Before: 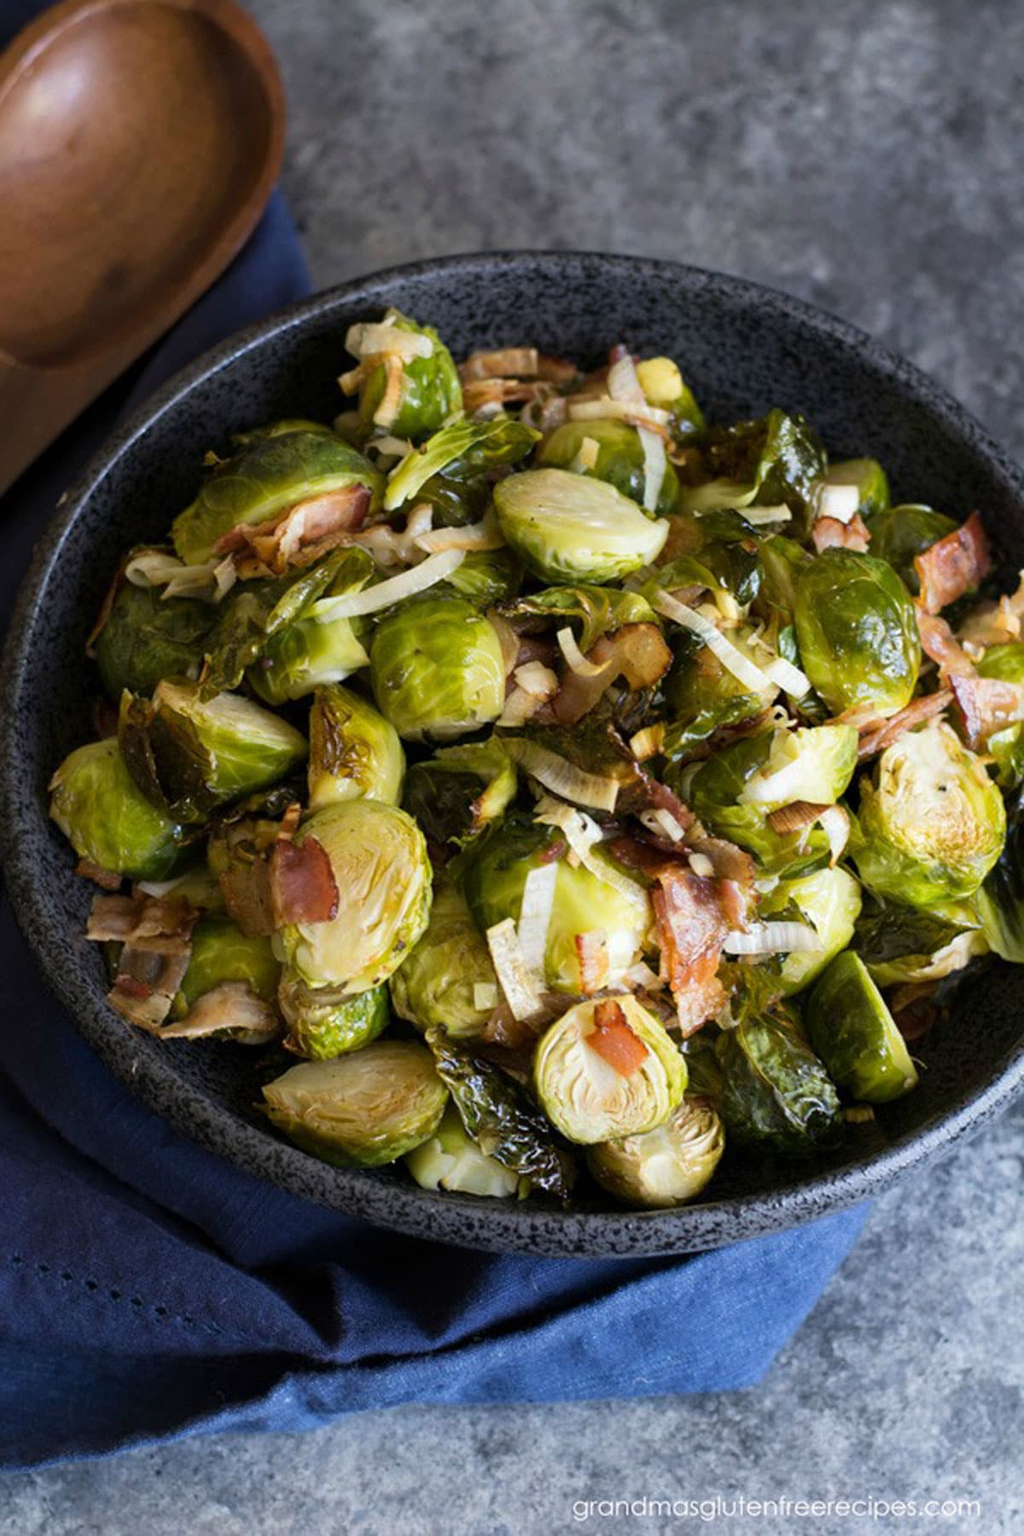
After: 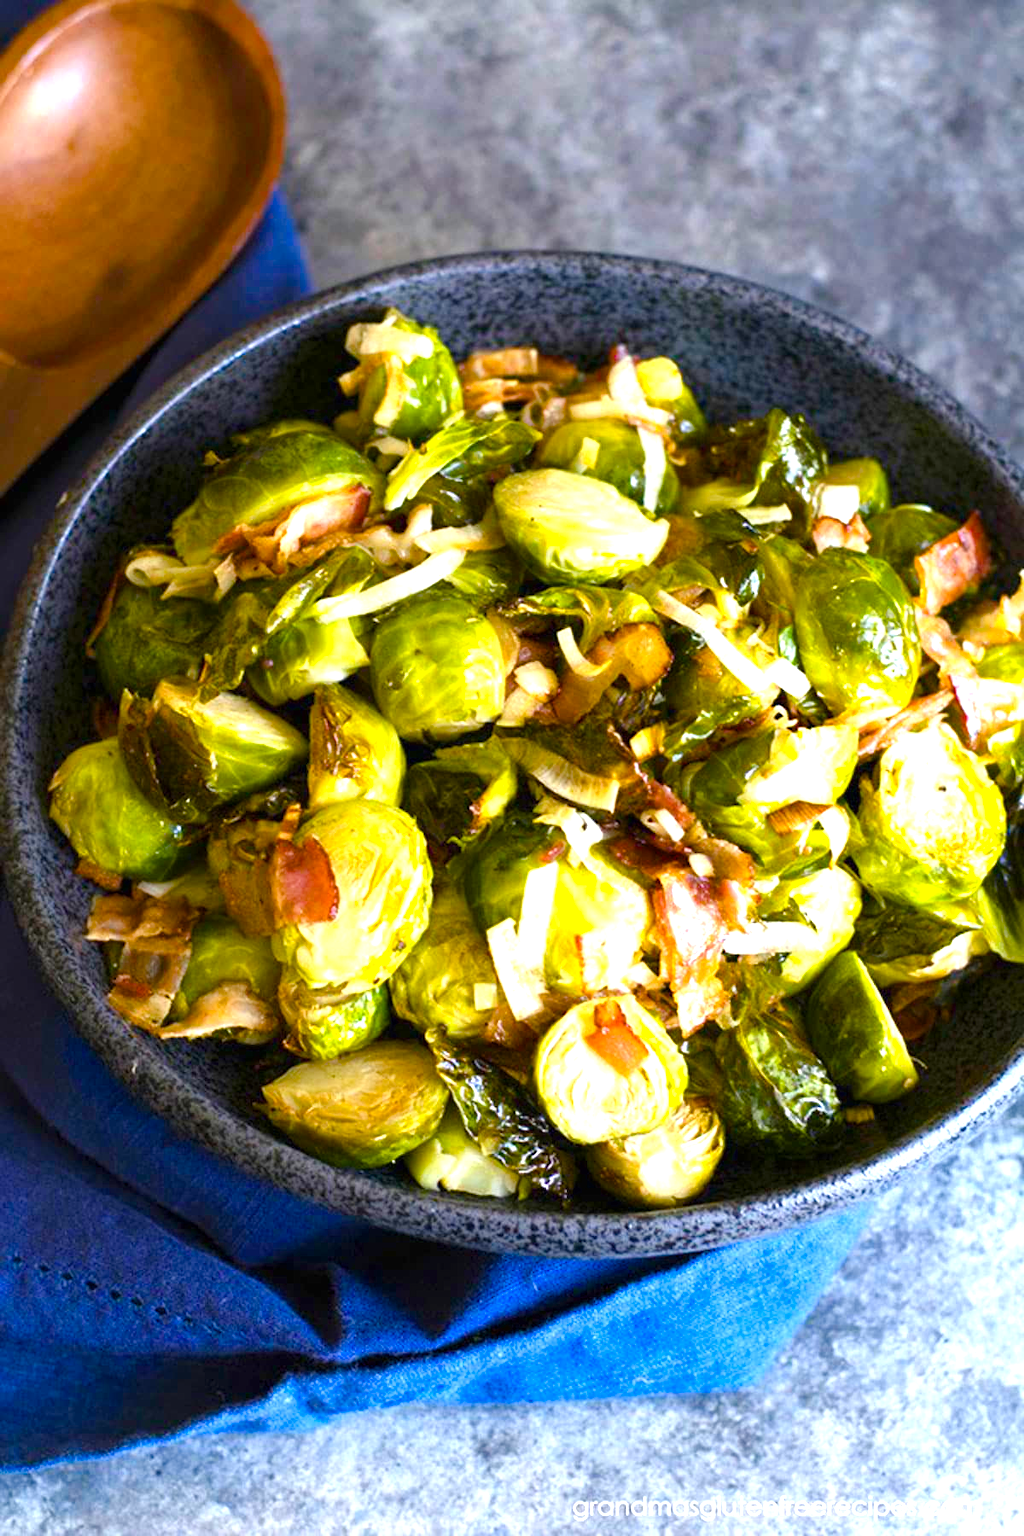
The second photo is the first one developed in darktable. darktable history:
exposure: black level correction 0, exposure 1.184 EV, compensate exposure bias true, compensate highlight preservation false
color balance rgb: linear chroma grading › shadows 9.985%, linear chroma grading › highlights 9.254%, linear chroma grading › global chroma 14.763%, linear chroma grading › mid-tones 14.937%, perceptual saturation grading › global saturation 25.368%, perceptual saturation grading › highlights -28.701%, perceptual saturation grading › shadows 33.15%, global vibrance 20%
